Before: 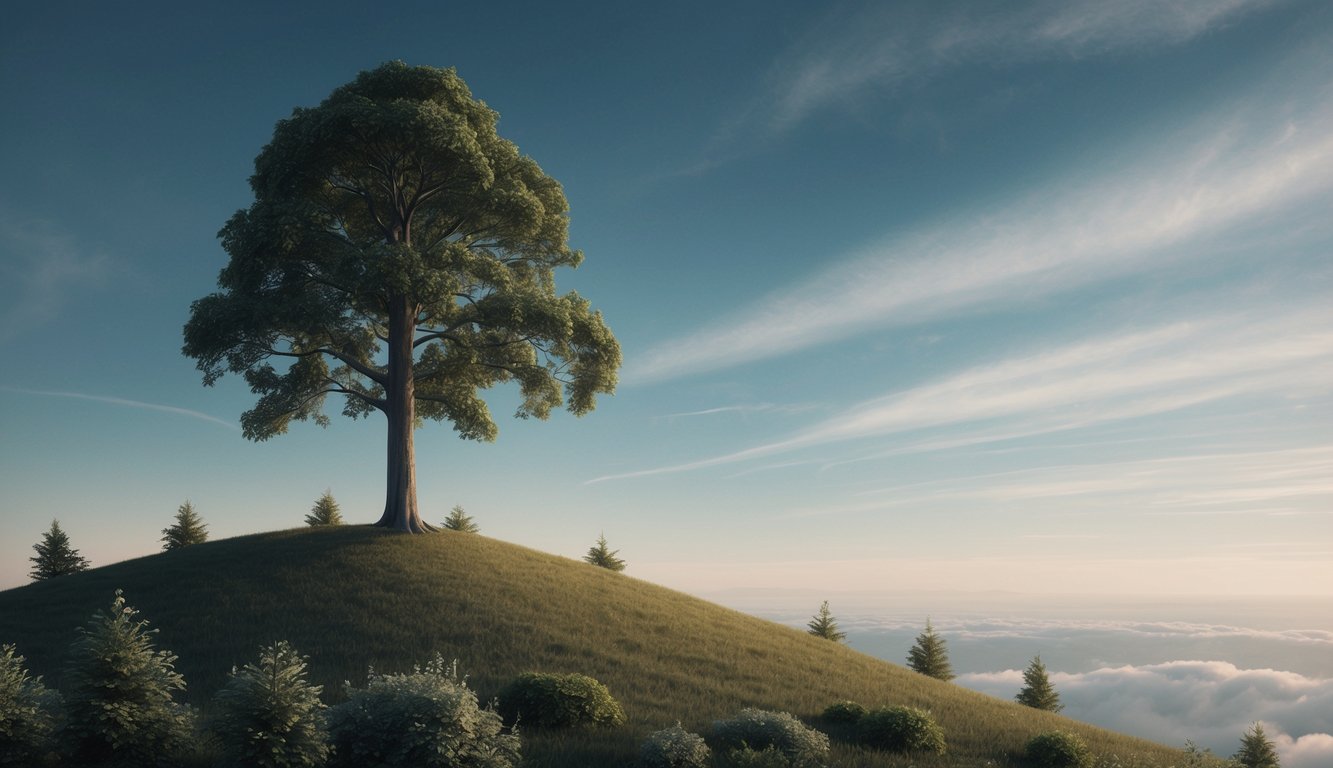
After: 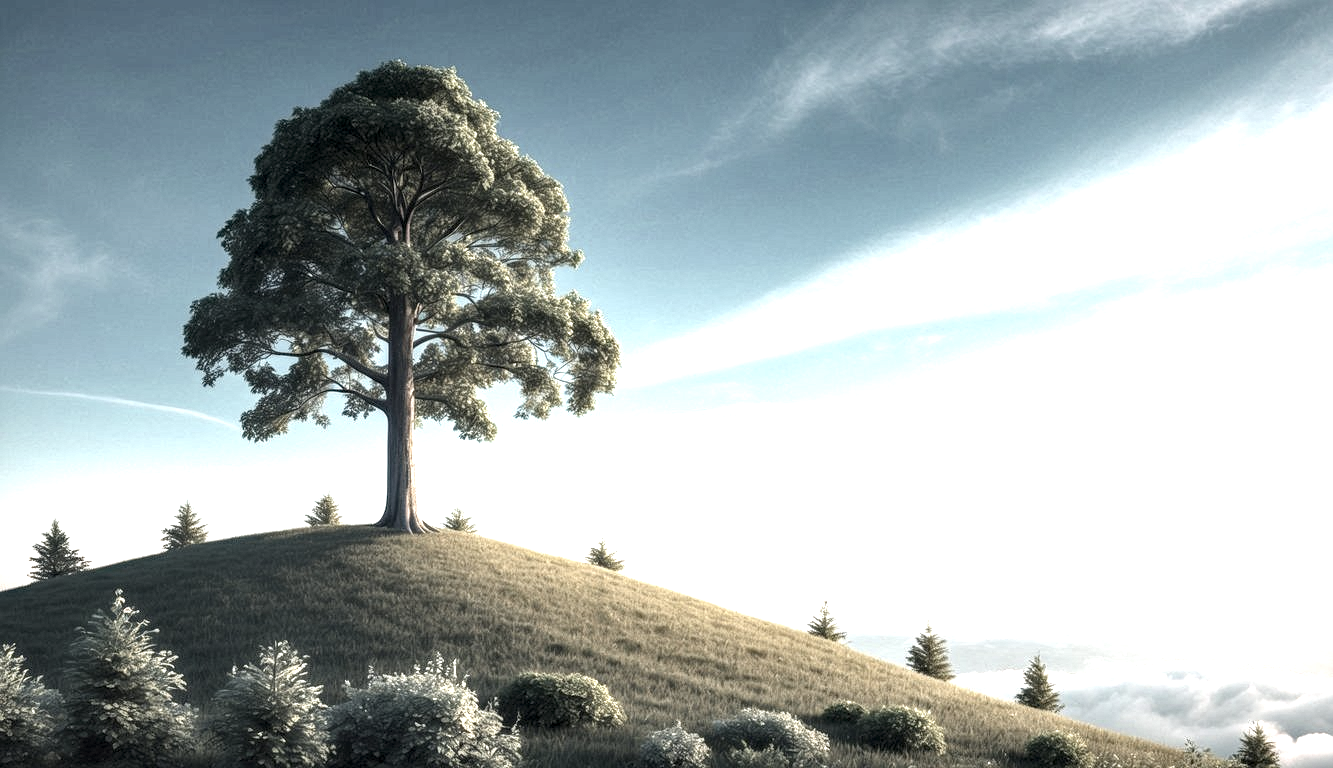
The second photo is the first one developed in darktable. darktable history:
exposure: black level correction 0, exposure 1.709 EV, compensate exposure bias true, compensate highlight preservation false
haze removal: compatibility mode true, adaptive false
color zones: curves: ch1 [(0, 0.292) (0.001, 0.292) (0.2, 0.264) (0.4, 0.248) (0.6, 0.248) (0.8, 0.264) (0.999, 0.292) (1, 0.292)]
local contrast: highlights 64%, shadows 54%, detail 168%, midtone range 0.517
